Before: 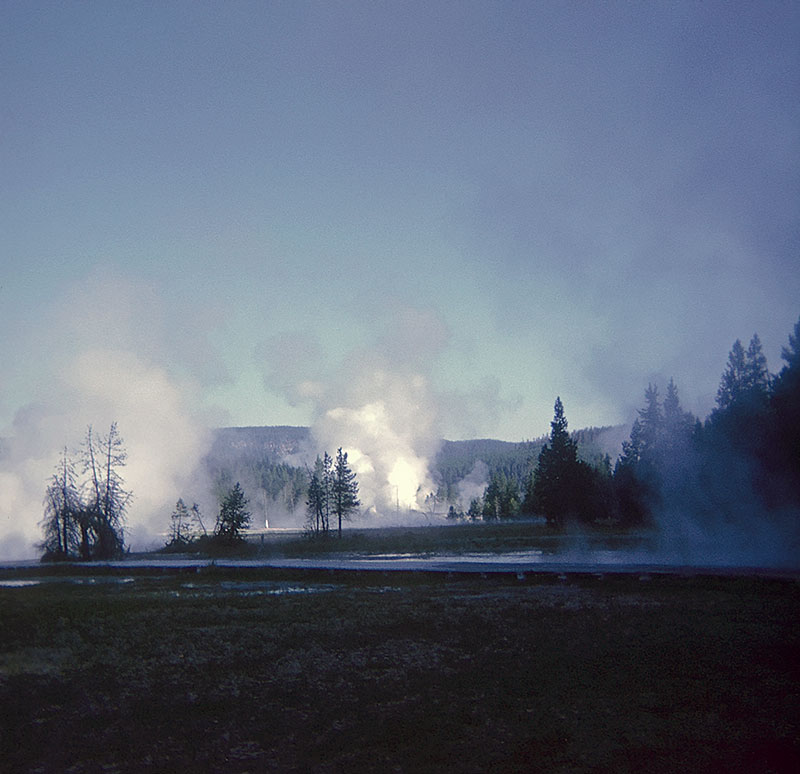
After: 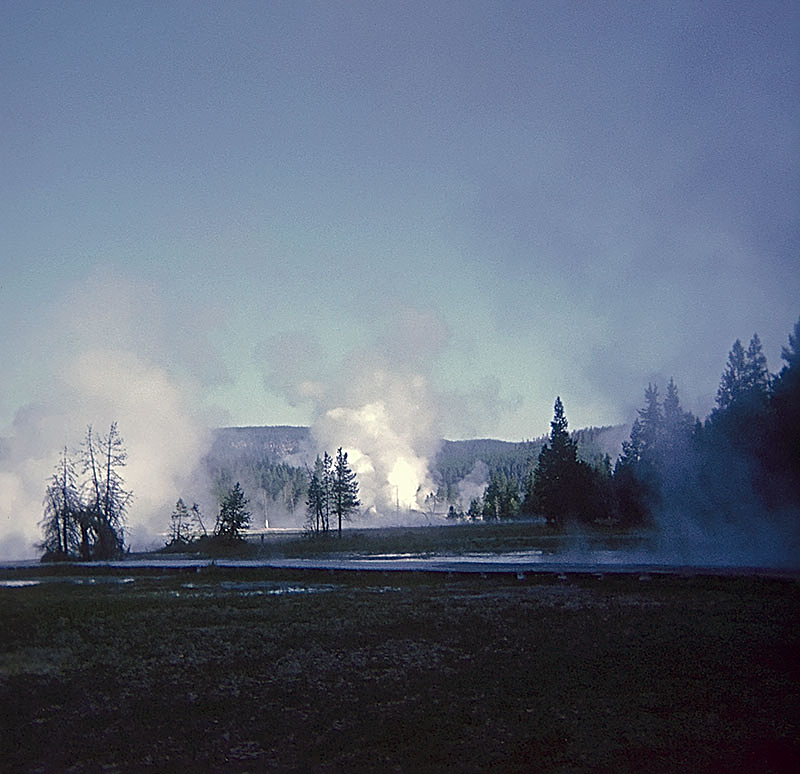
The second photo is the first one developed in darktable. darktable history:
sharpen: radius 2.554, amount 0.642
